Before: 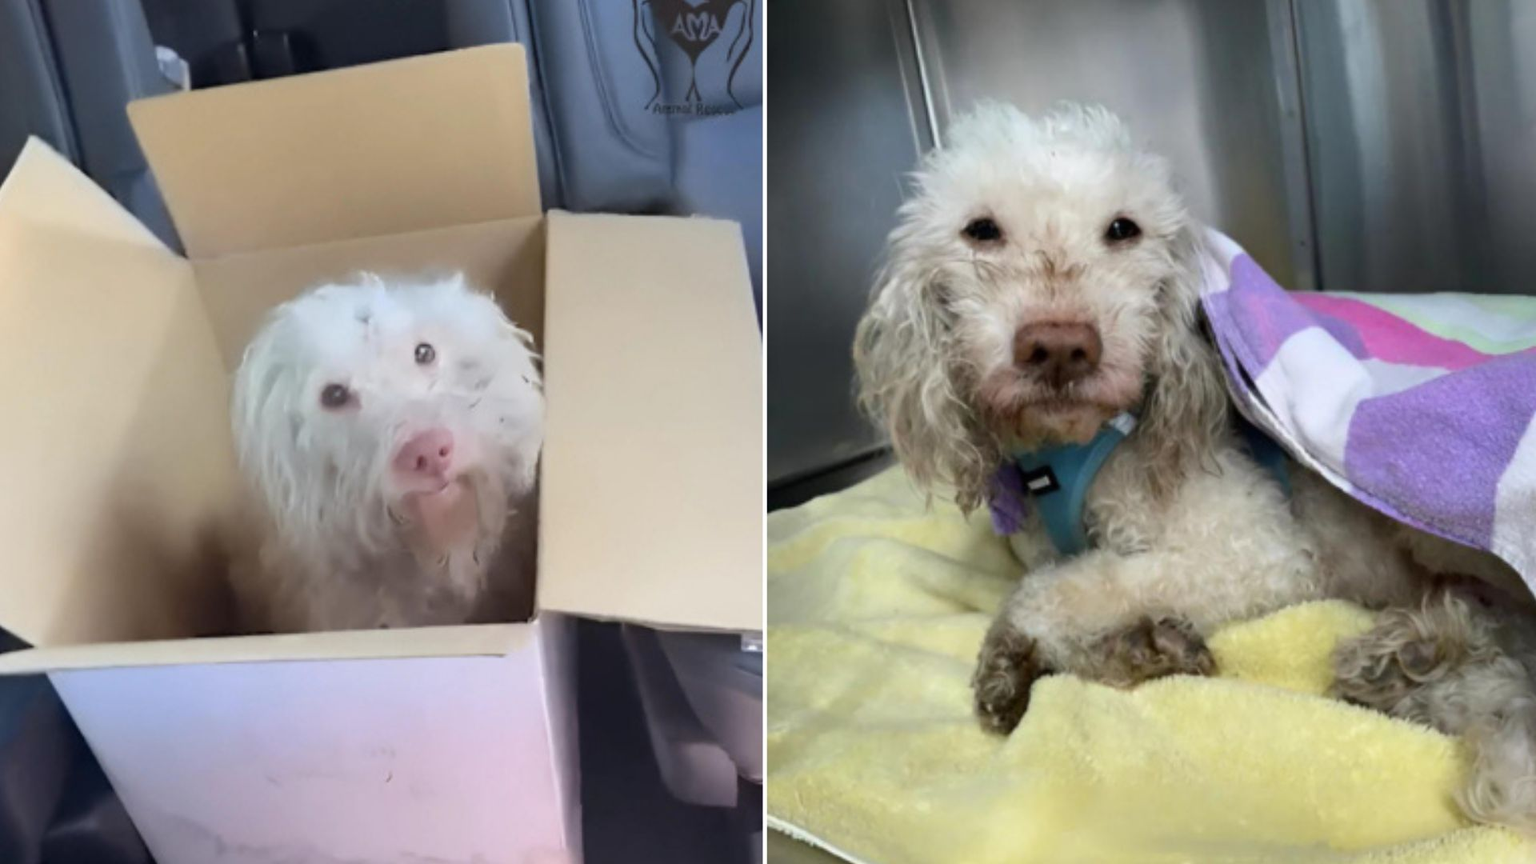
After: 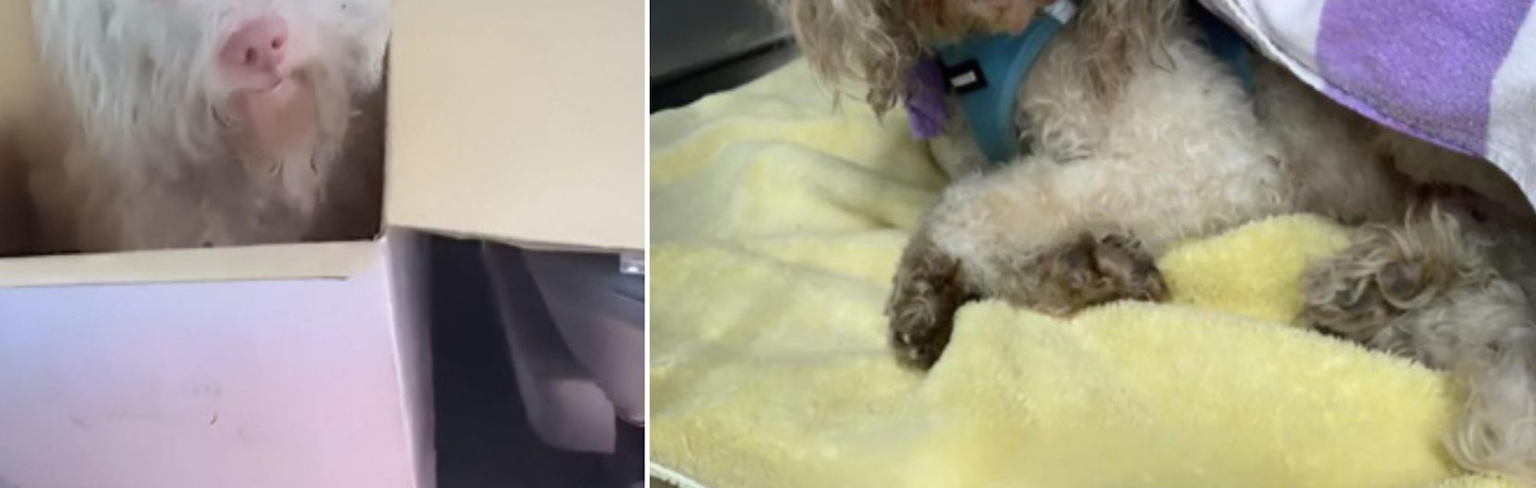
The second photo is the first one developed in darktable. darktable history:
crop and rotate: left 13.293%, top 48.012%, bottom 2.957%
